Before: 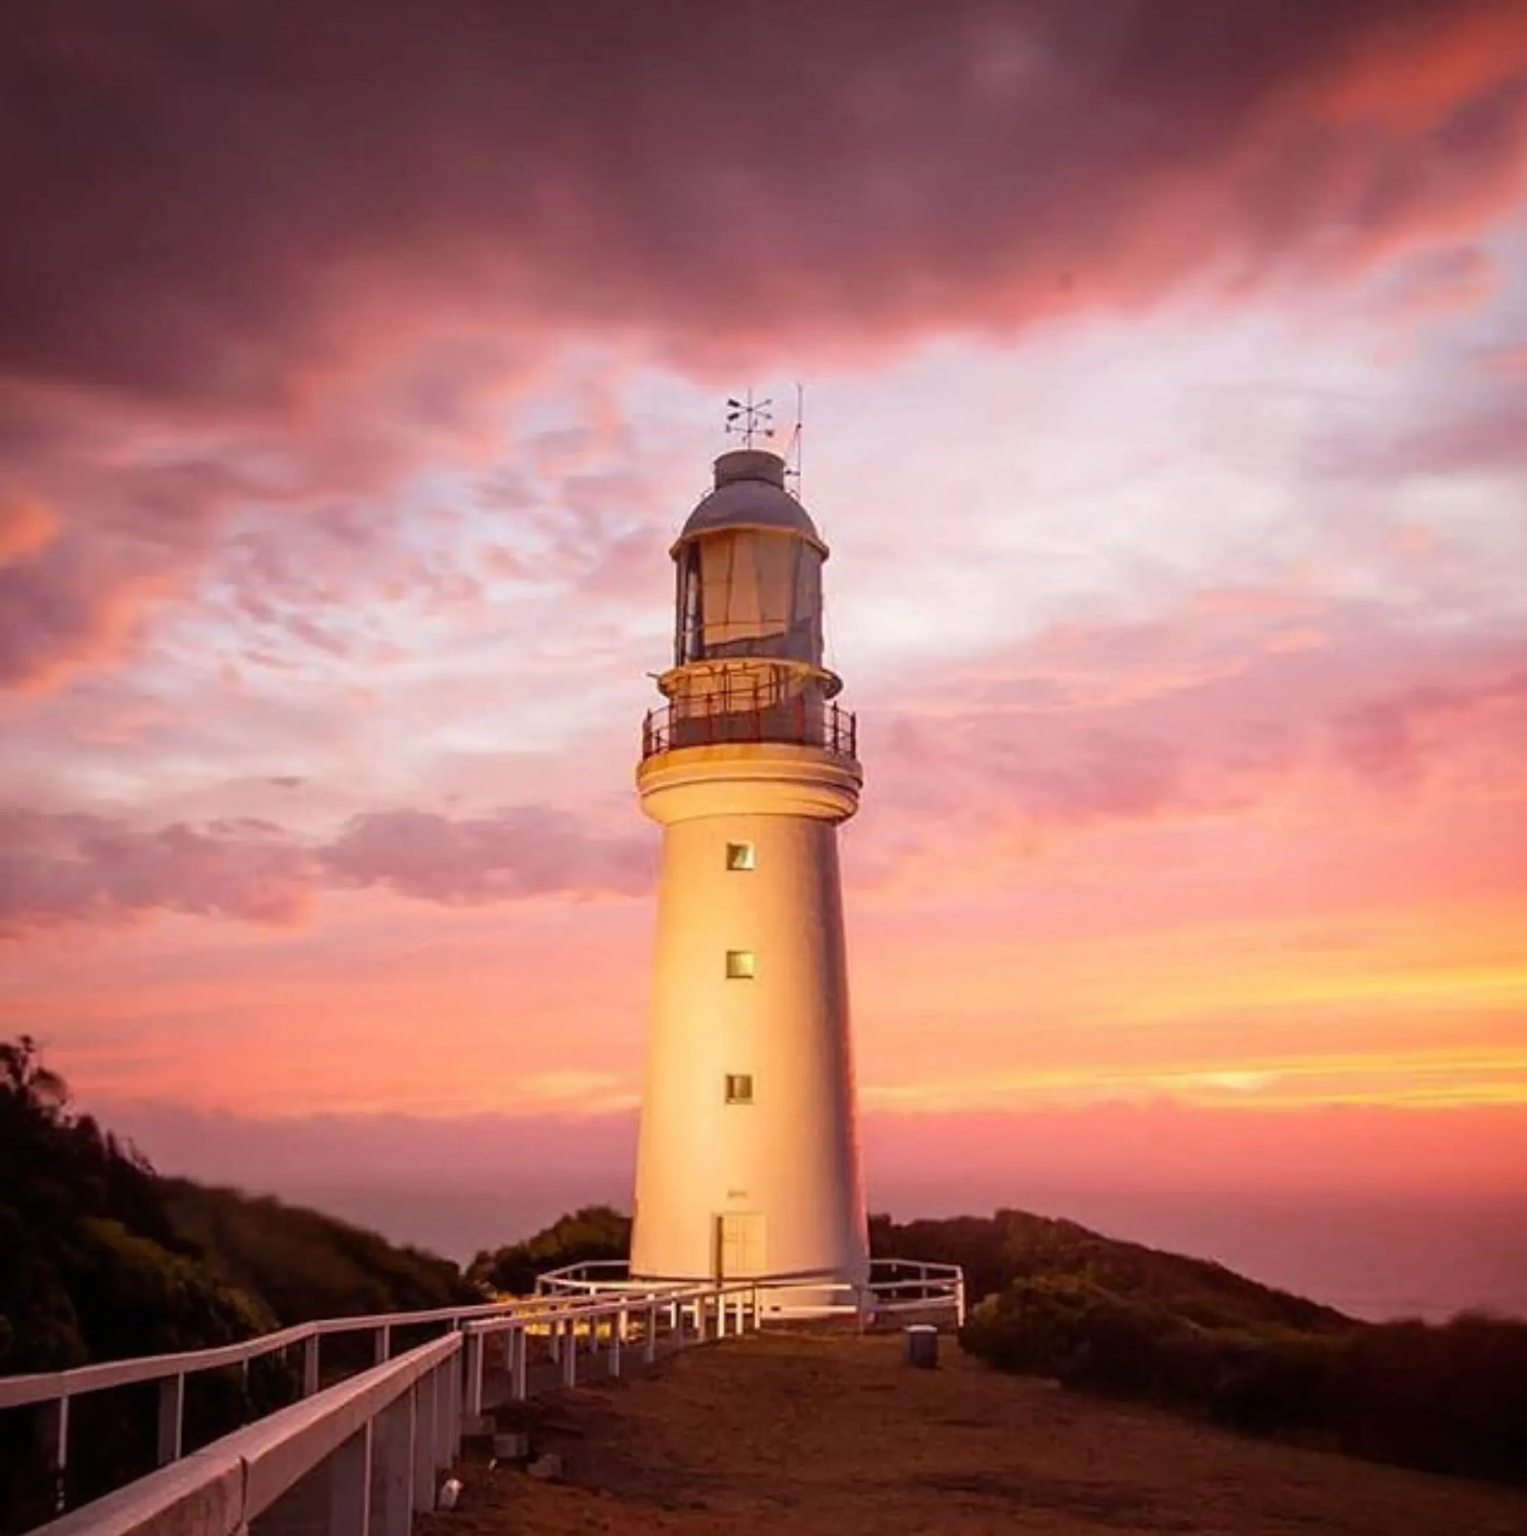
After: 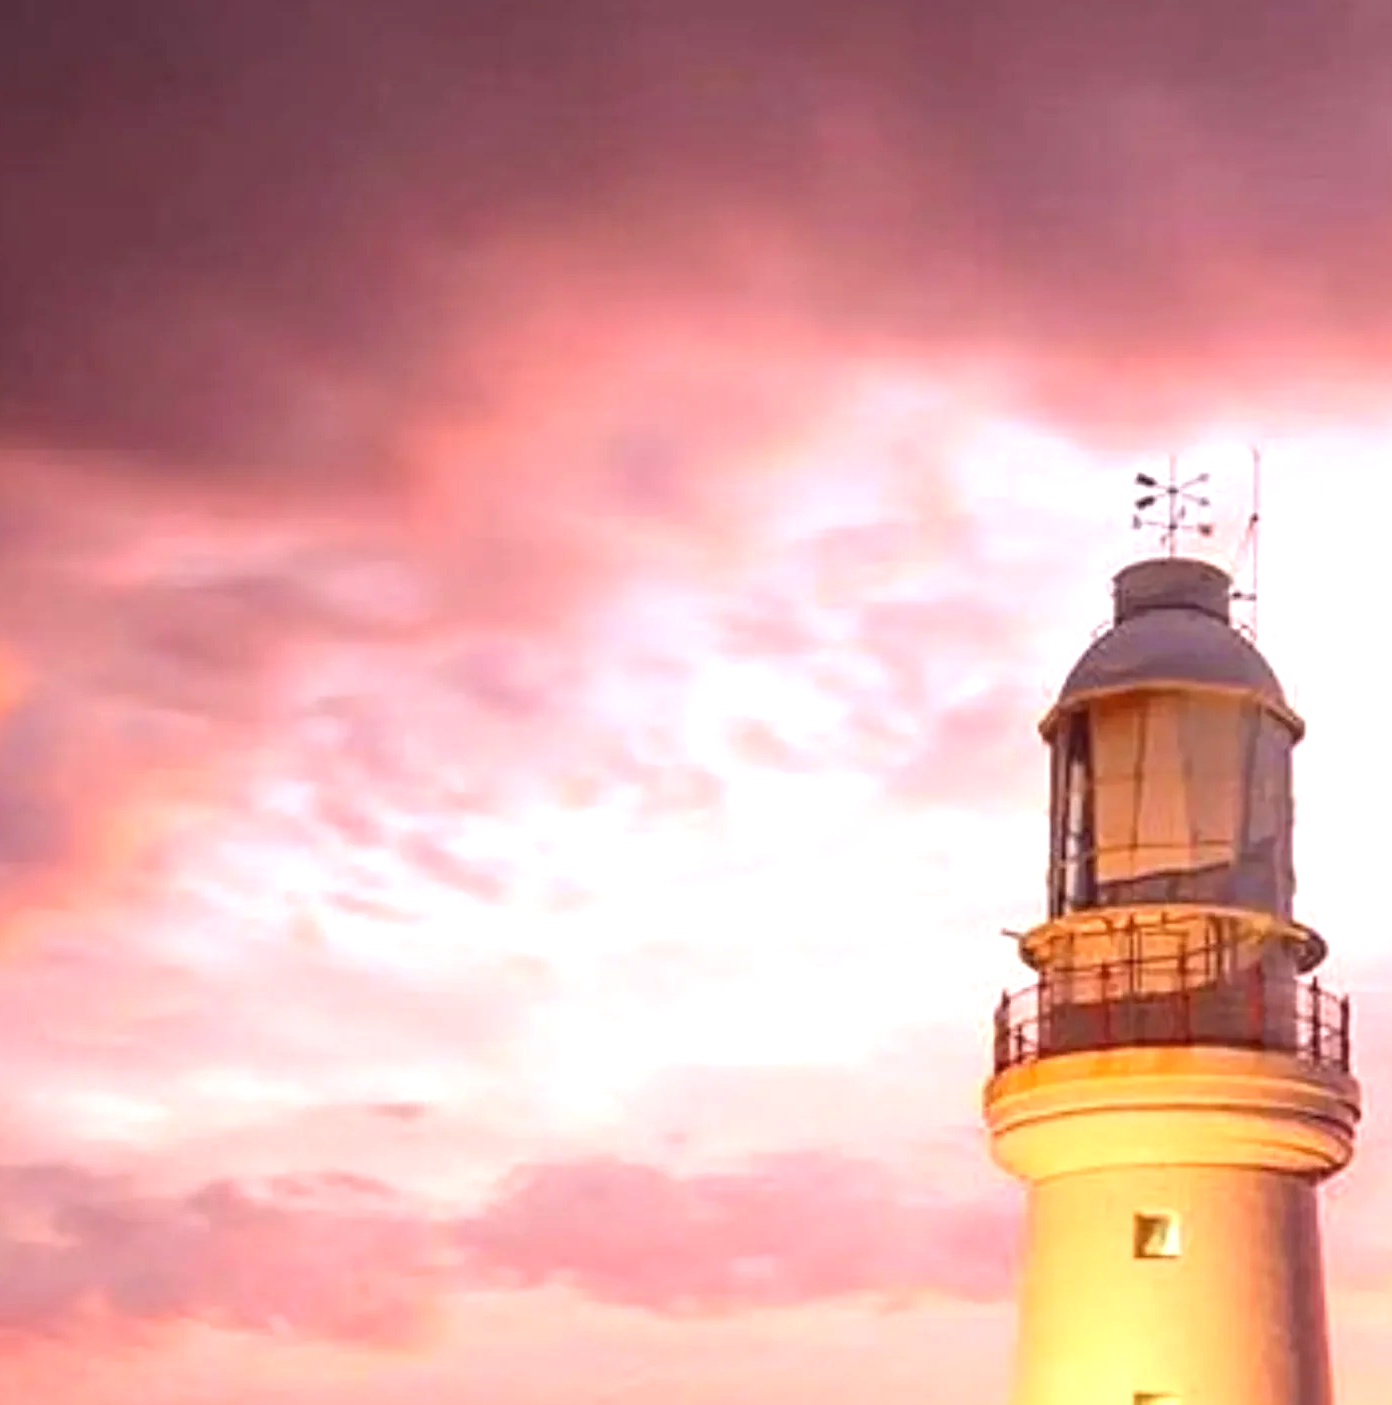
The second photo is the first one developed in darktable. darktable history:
exposure: exposure 0.785 EV, compensate highlight preservation false
crop and rotate: left 3.047%, top 7.509%, right 42.236%, bottom 37.598%
